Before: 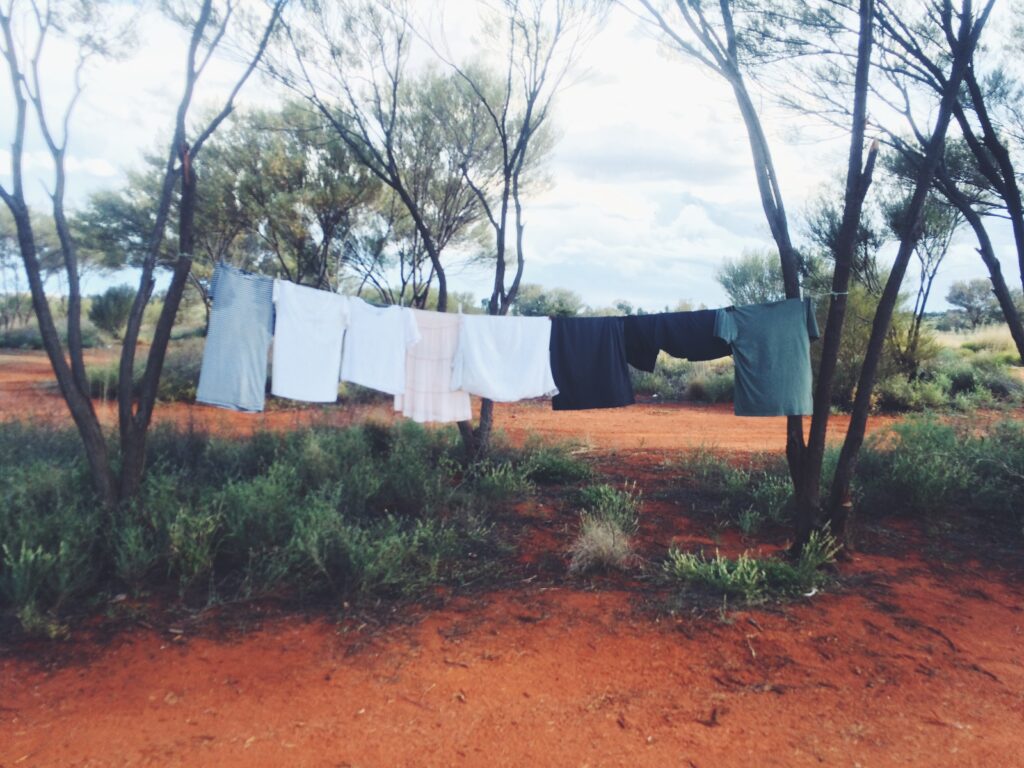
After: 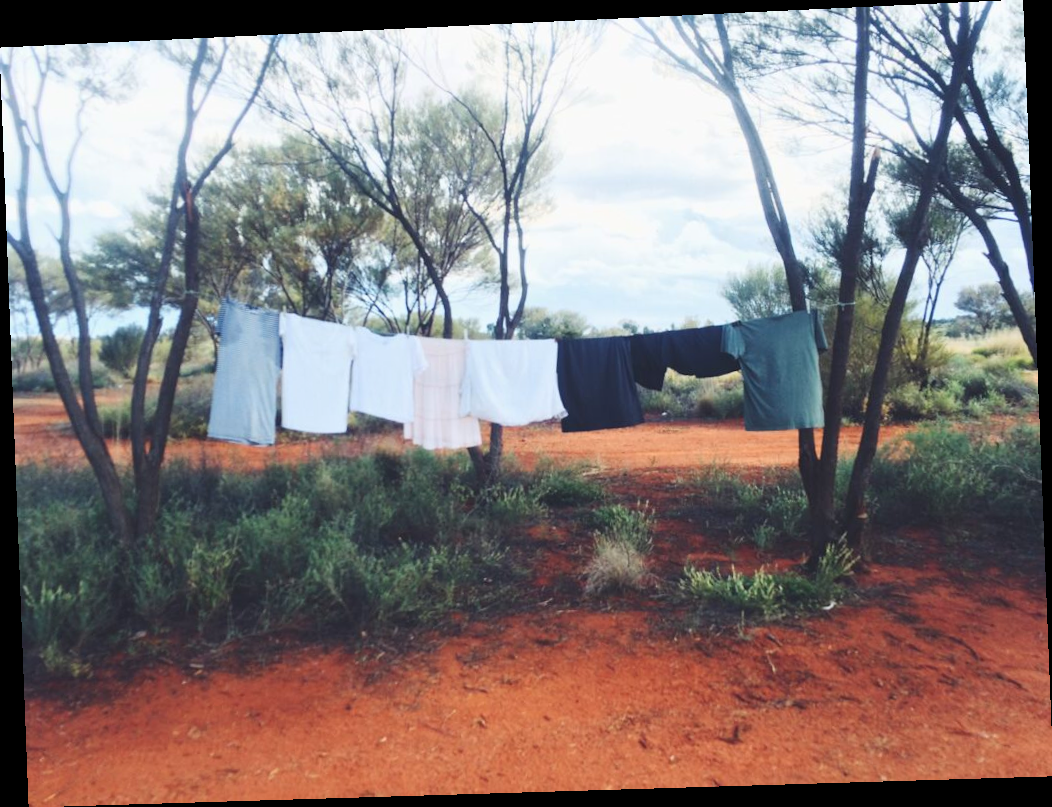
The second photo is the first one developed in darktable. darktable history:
rotate and perspective: rotation -2.22°, lens shift (horizontal) -0.022, automatic cropping off
contrast brightness saturation: contrast 0.1, brightness 0.03, saturation 0.09
